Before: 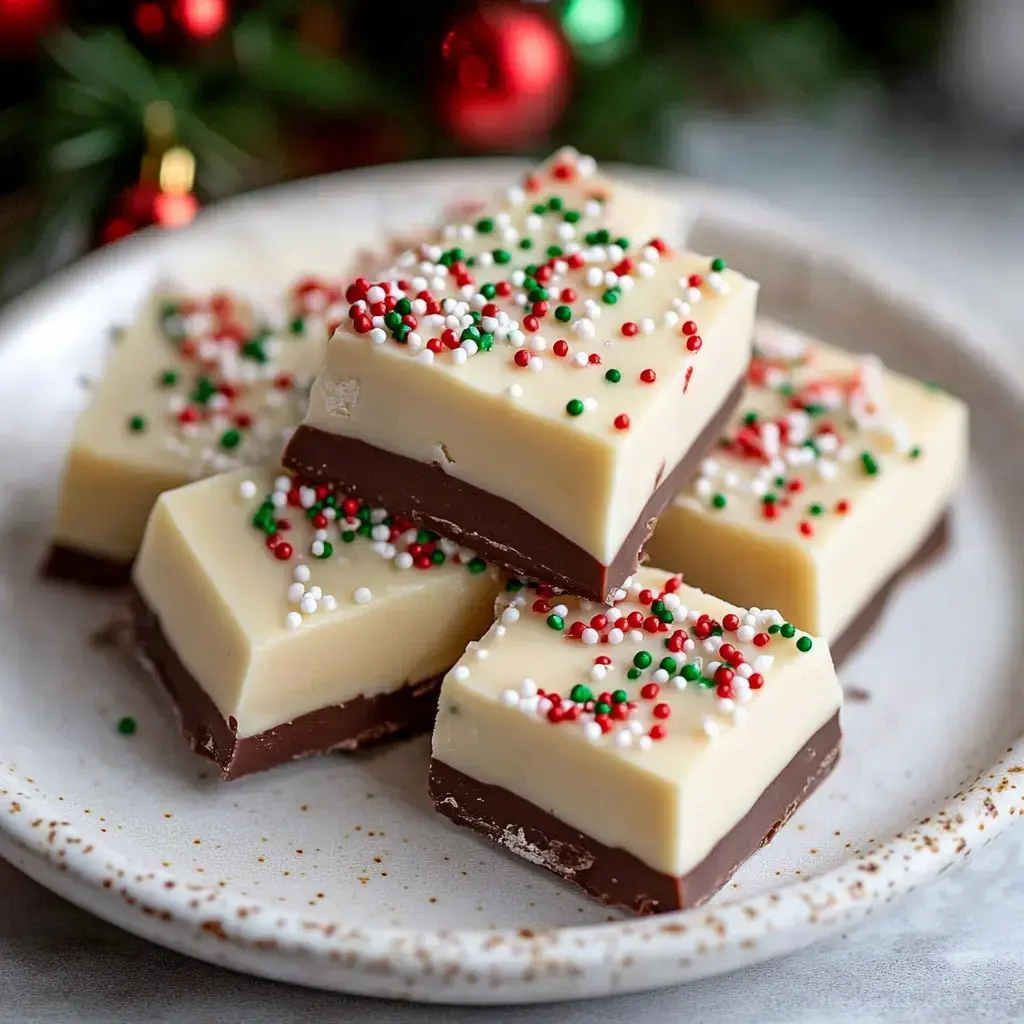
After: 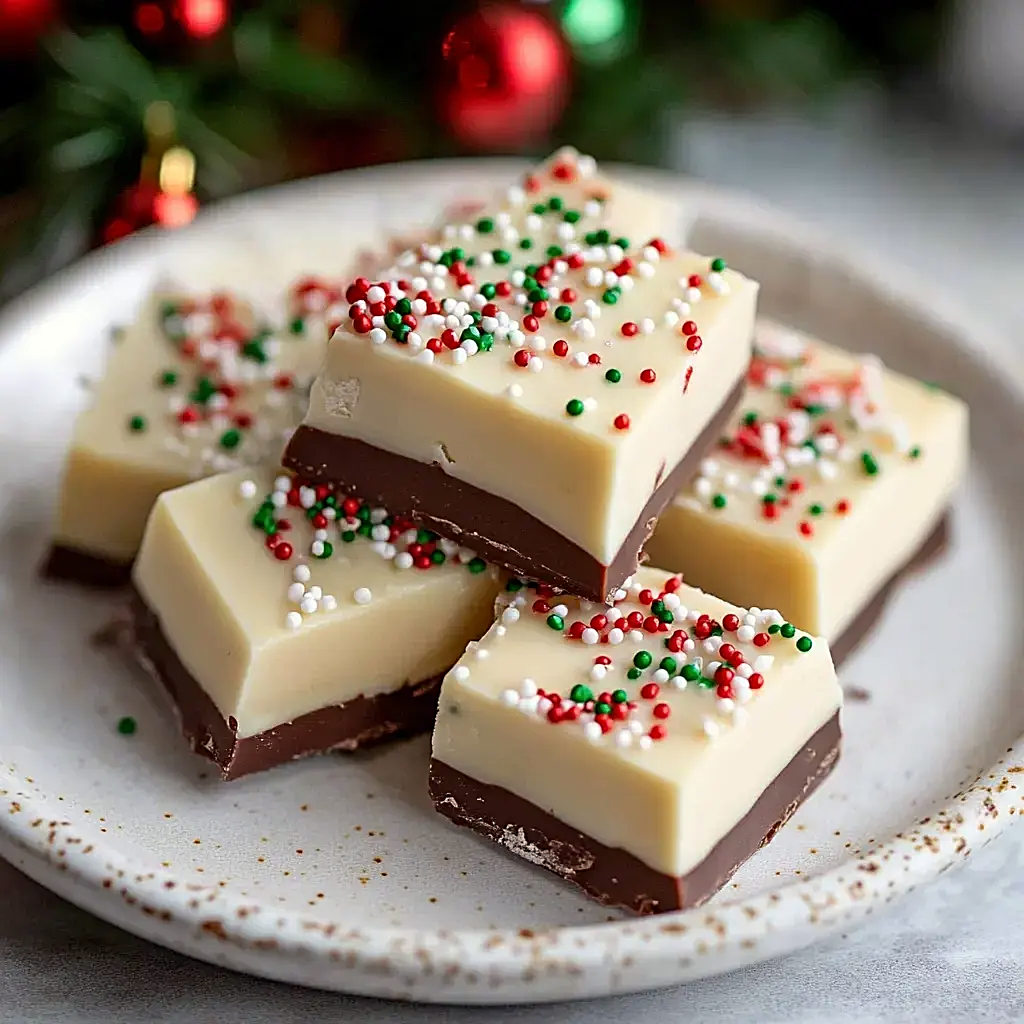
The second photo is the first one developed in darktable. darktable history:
color correction: highlights b* 2.9
sharpen: on, module defaults
